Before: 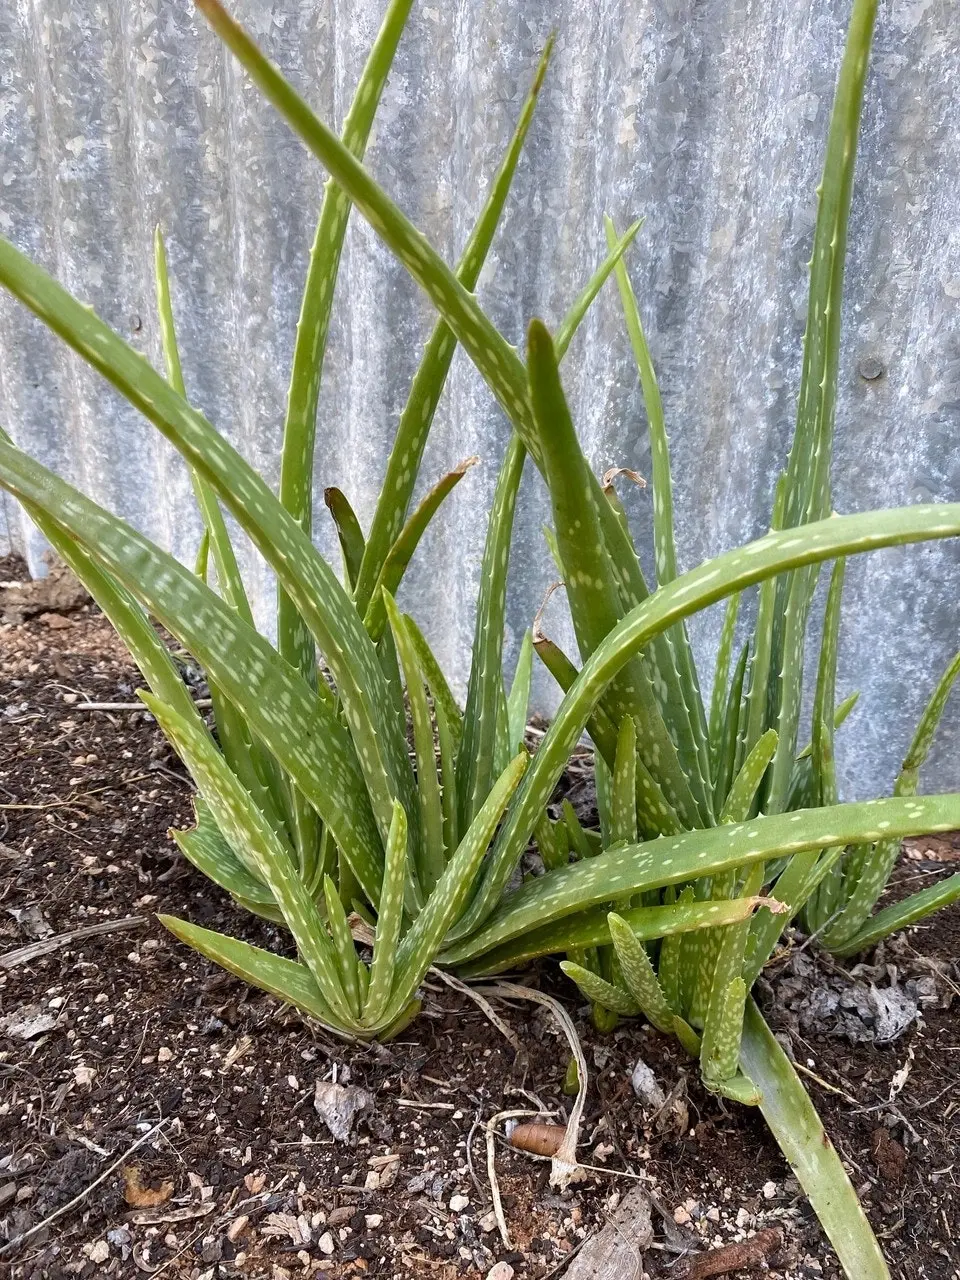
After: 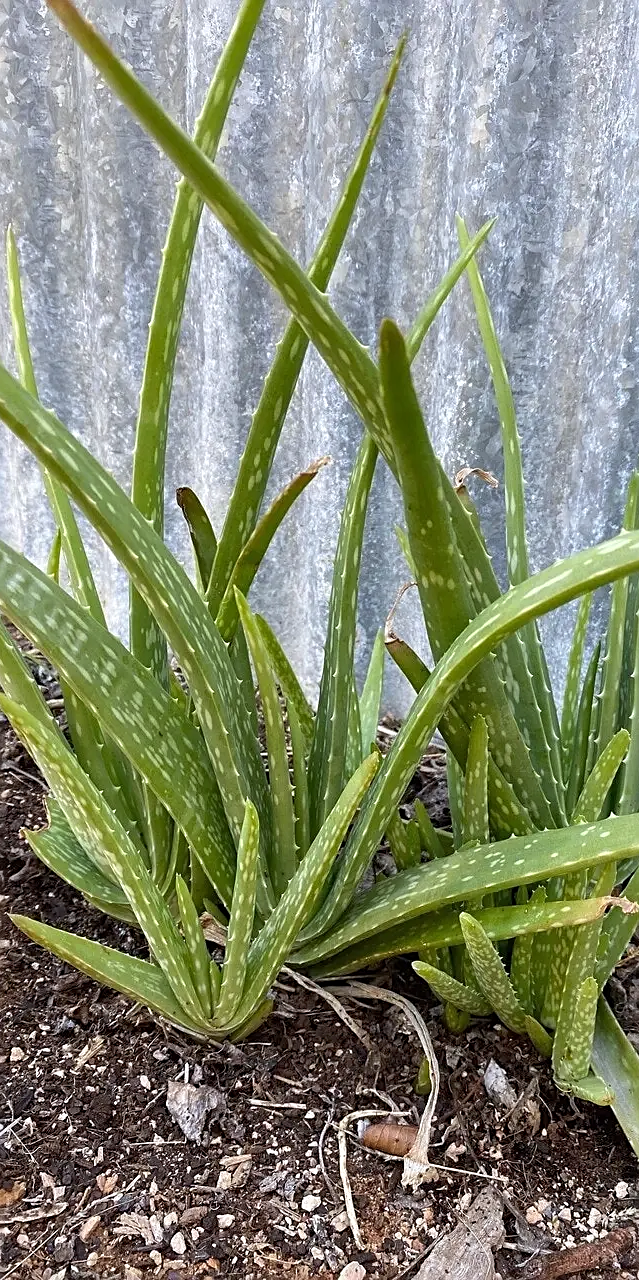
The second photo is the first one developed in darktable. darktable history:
white balance: red 0.986, blue 1.01
sharpen: on, module defaults
tone equalizer: on, module defaults
crop: left 15.419%, right 17.914%
